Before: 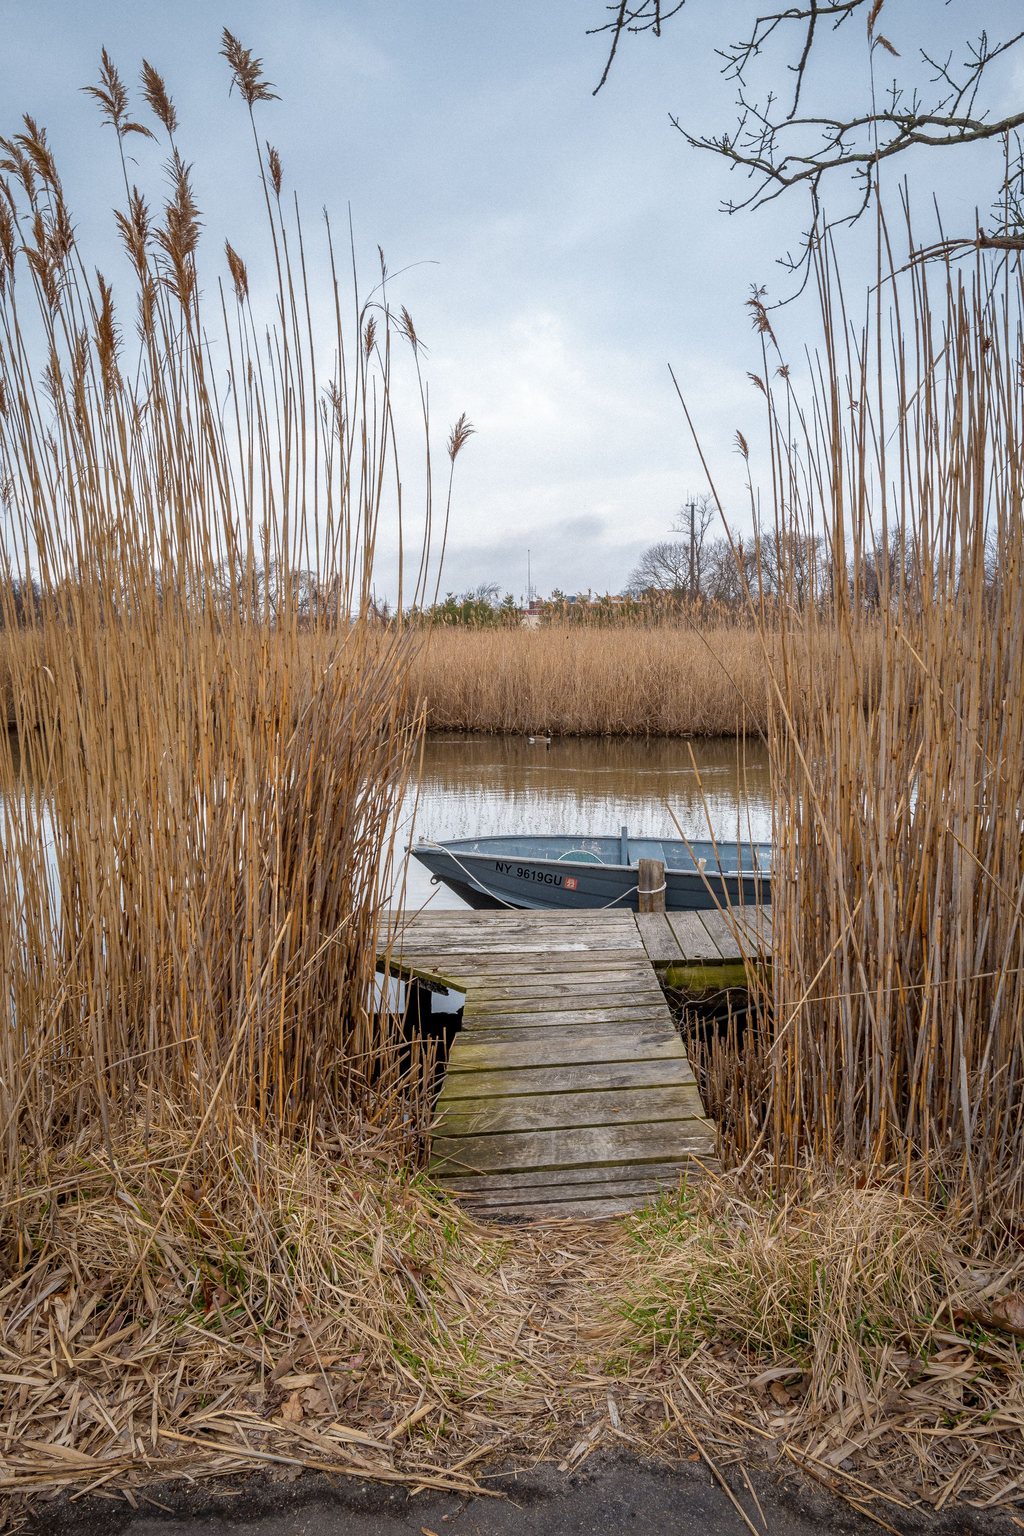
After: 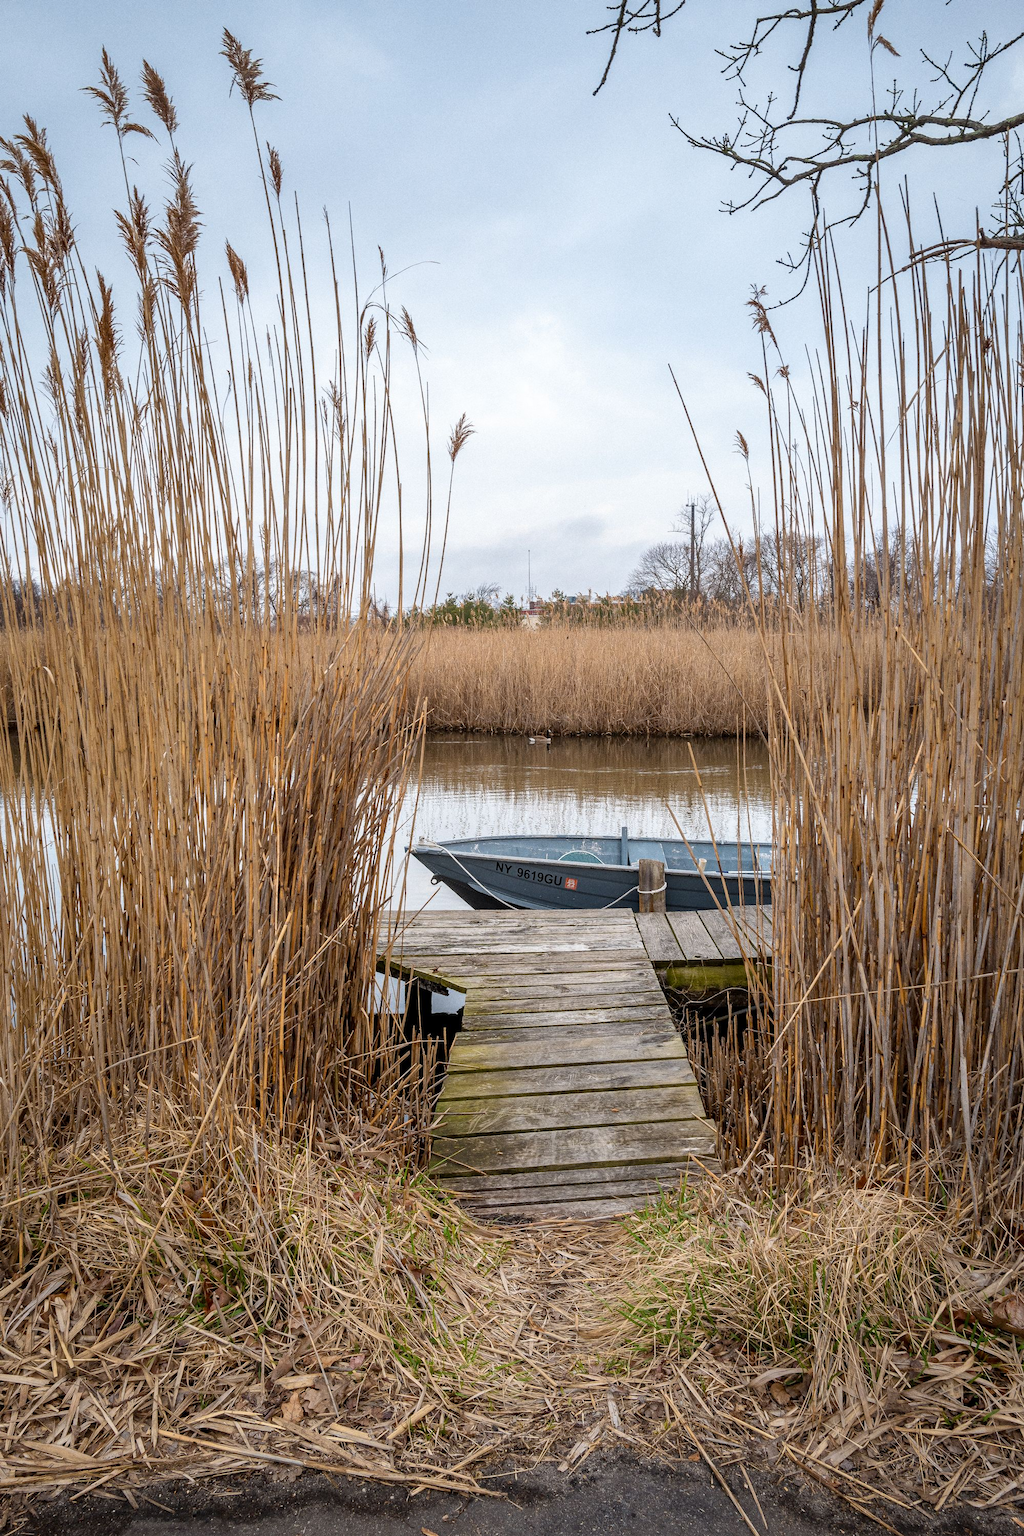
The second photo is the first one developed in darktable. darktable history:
contrast brightness saturation: contrast 0.152, brightness 0.046
